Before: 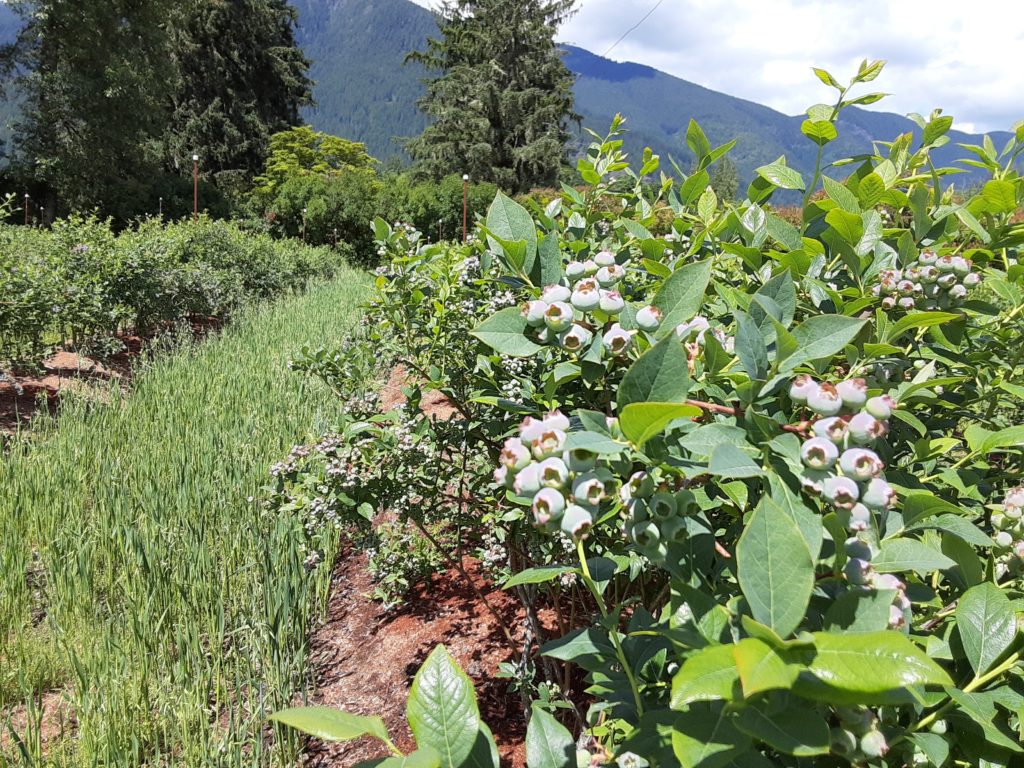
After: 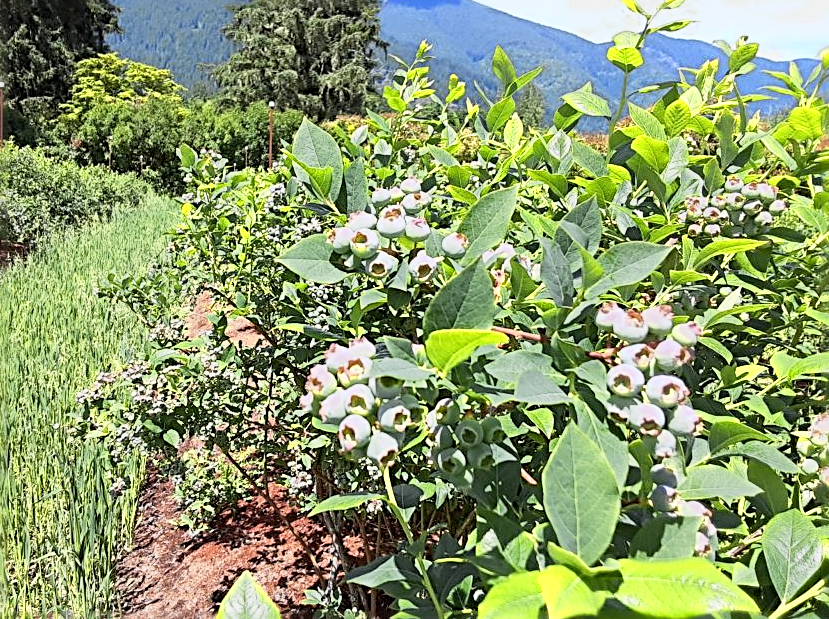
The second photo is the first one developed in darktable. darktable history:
tone equalizer: edges refinement/feathering 500, mask exposure compensation -1.57 EV, preserve details no
base curve: curves: ch0 [(0, 0) (0.088, 0.125) (0.176, 0.251) (0.354, 0.501) (0.613, 0.749) (1, 0.877)]
sharpen: radius 2.998, amount 0.77
crop: left 18.953%, top 9.525%, right 0%, bottom 9.776%
color zones: curves: ch0 [(0, 0.485) (0.178, 0.476) (0.261, 0.623) (0.411, 0.403) (0.708, 0.603) (0.934, 0.412)]; ch1 [(0.003, 0.485) (0.149, 0.496) (0.229, 0.584) (0.326, 0.551) (0.484, 0.262) (0.757, 0.643)]
